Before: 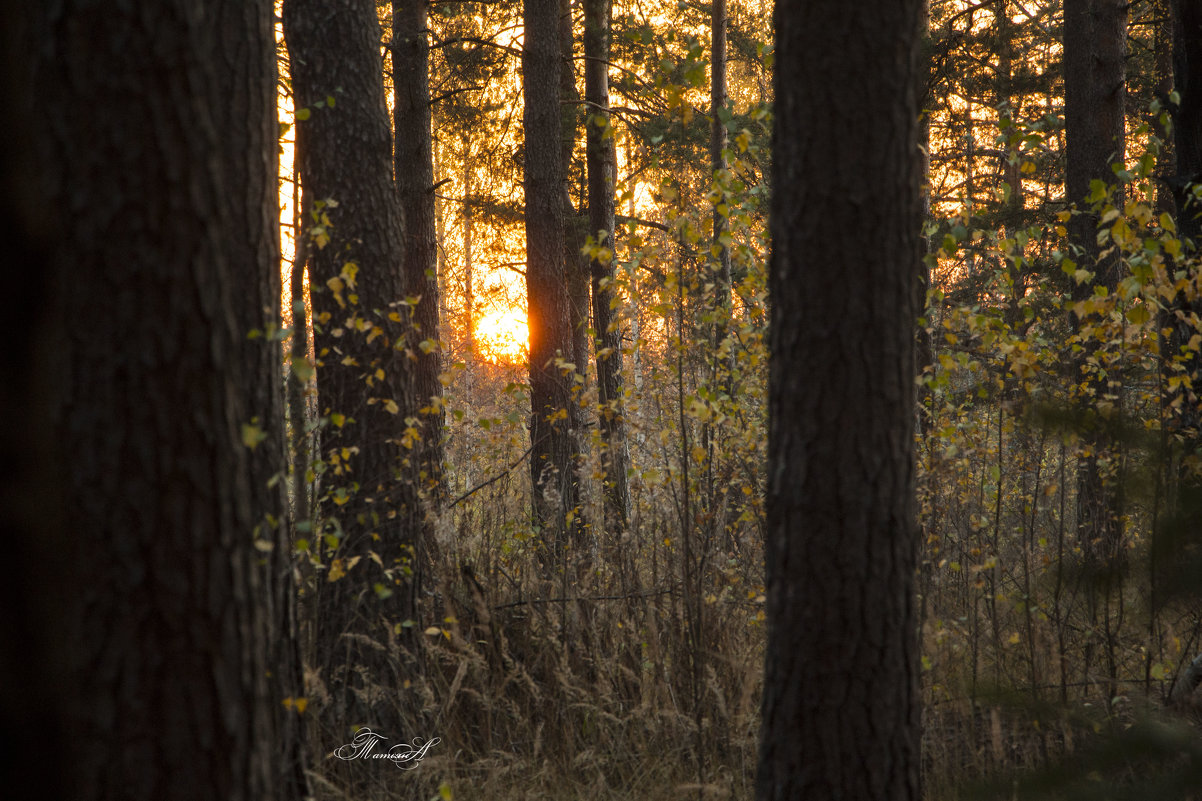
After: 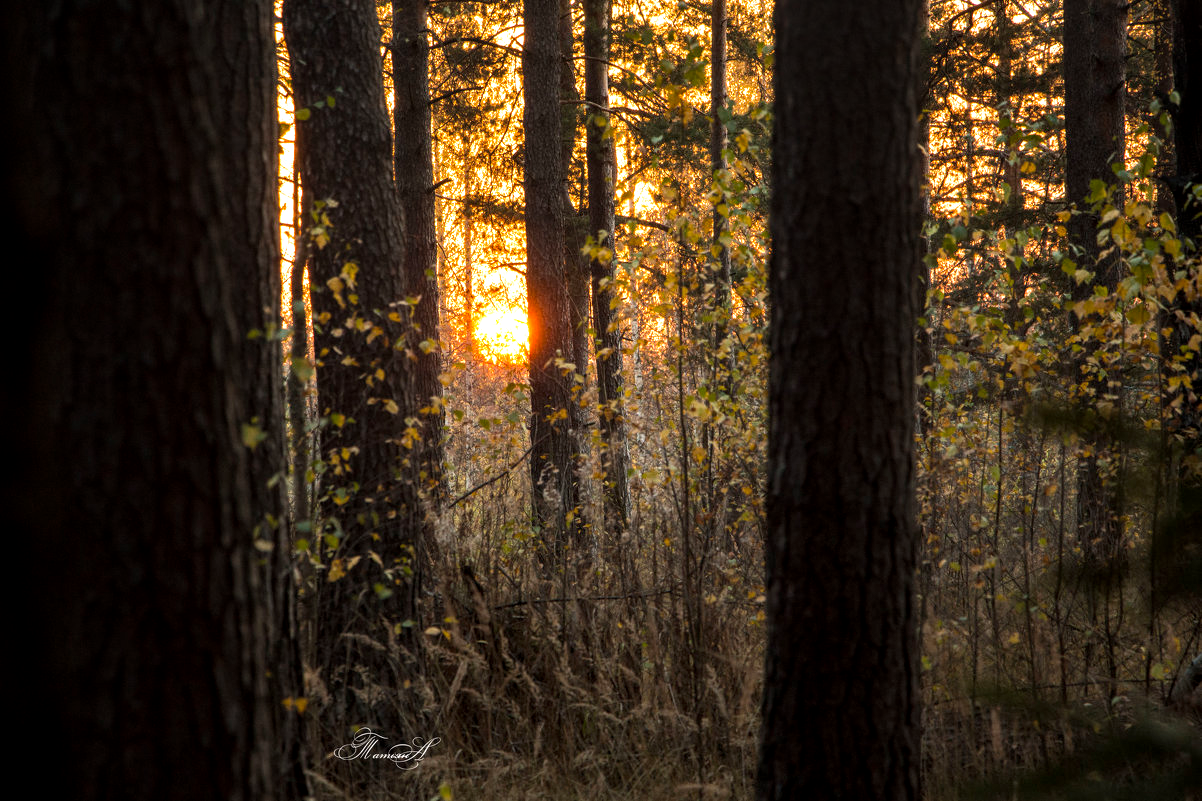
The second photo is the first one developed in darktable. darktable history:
local contrast: on, module defaults
tone equalizer: -8 EV -0.417 EV, -7 EV -0.422 EV, -6 EV -0.357 EV, -5 EV -0.261 EV, -3 EV 0.249 EV, -2 EV 0.314 EV, -1 EV 0.415 EV, +0 EV 0.408 EV, edges refinement/feathering 500, mask exposure compensation -1.57 EV, preserve details guided filter
